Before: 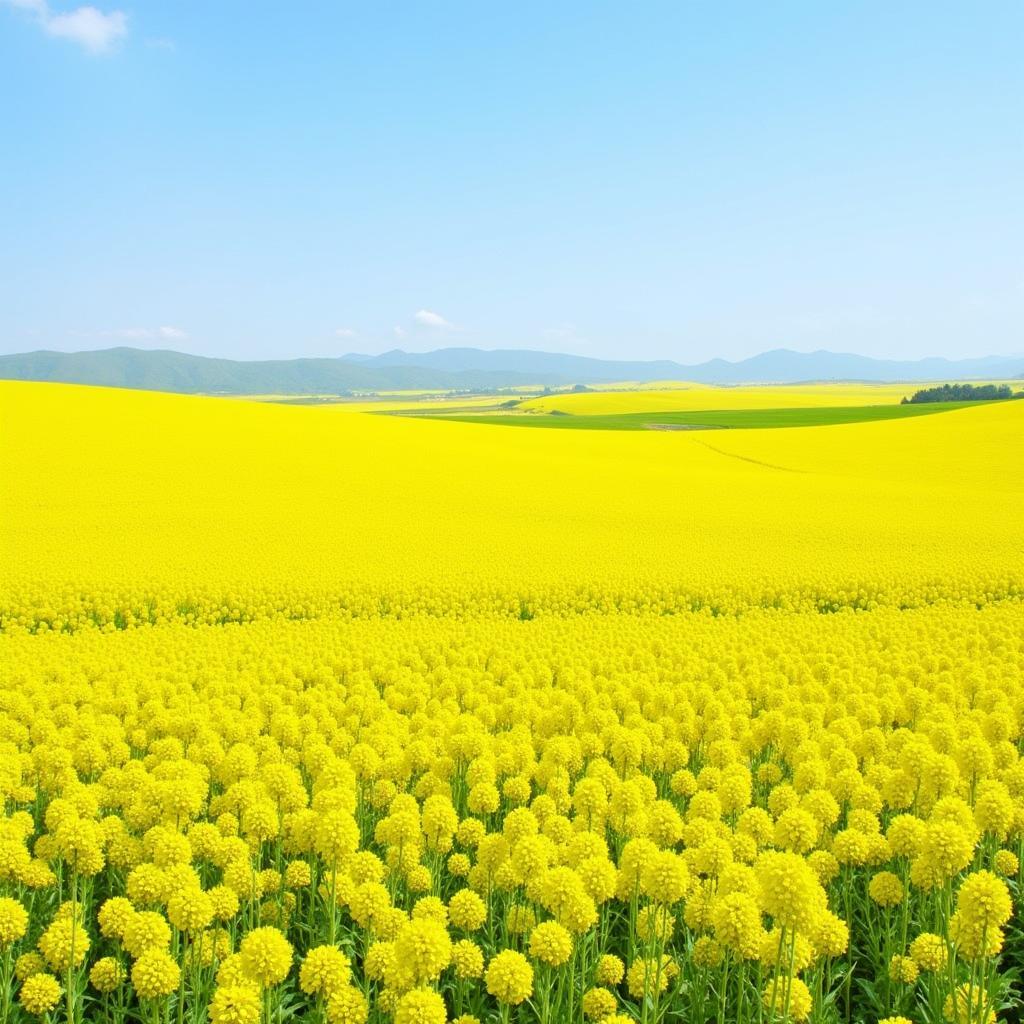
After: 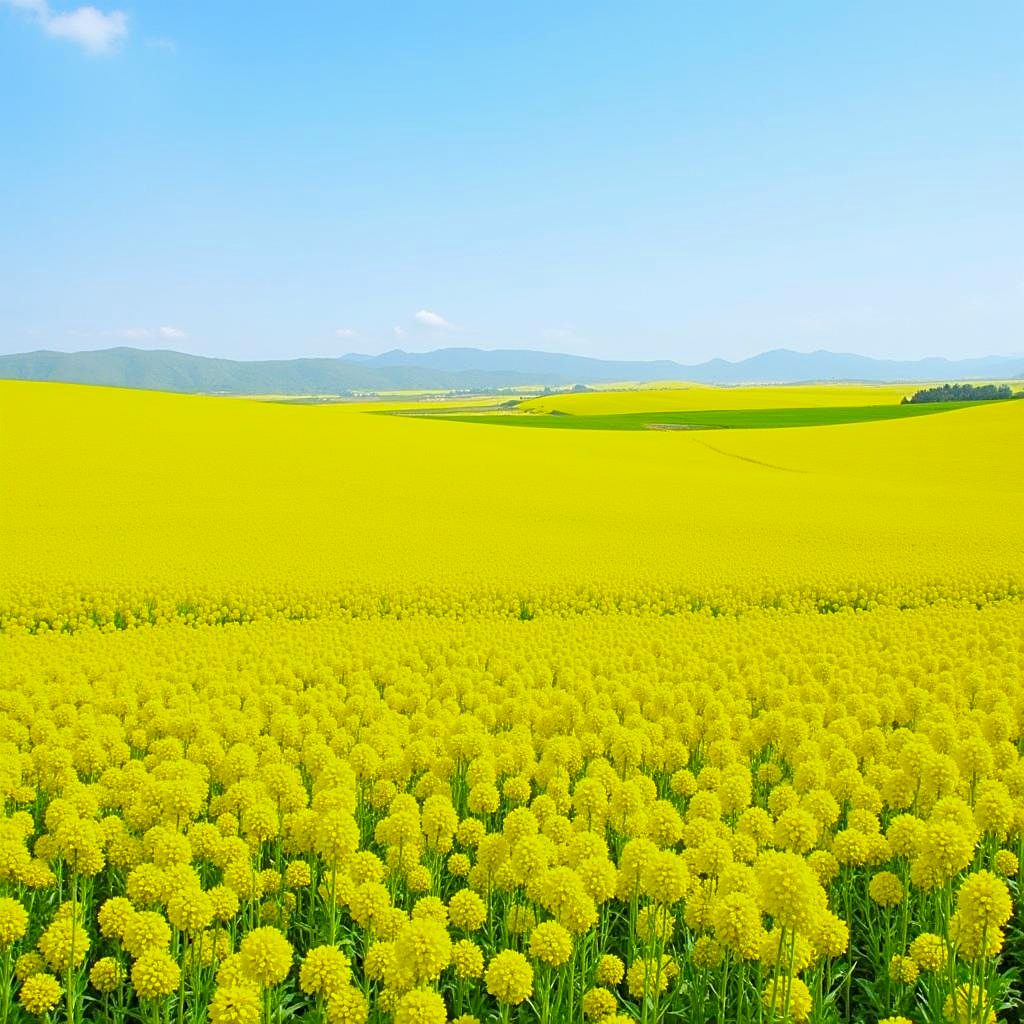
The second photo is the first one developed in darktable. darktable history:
vibrance: vibrance 95.34%
sharpen: on, module defaults
